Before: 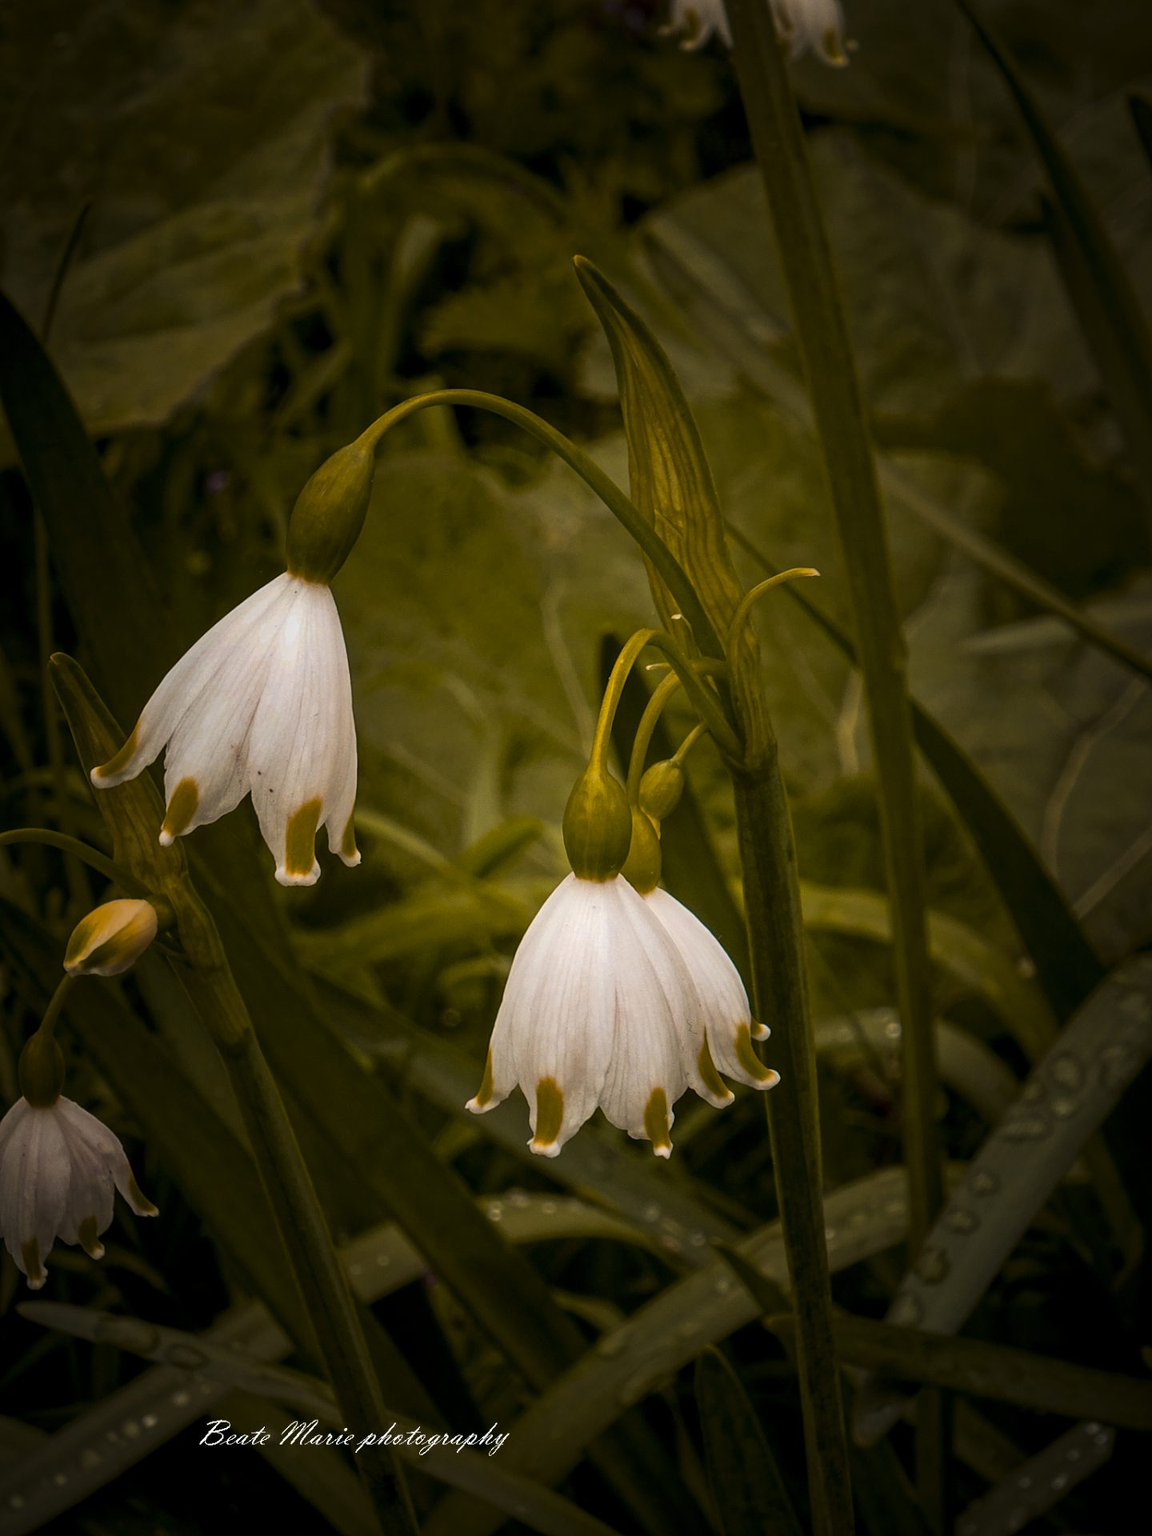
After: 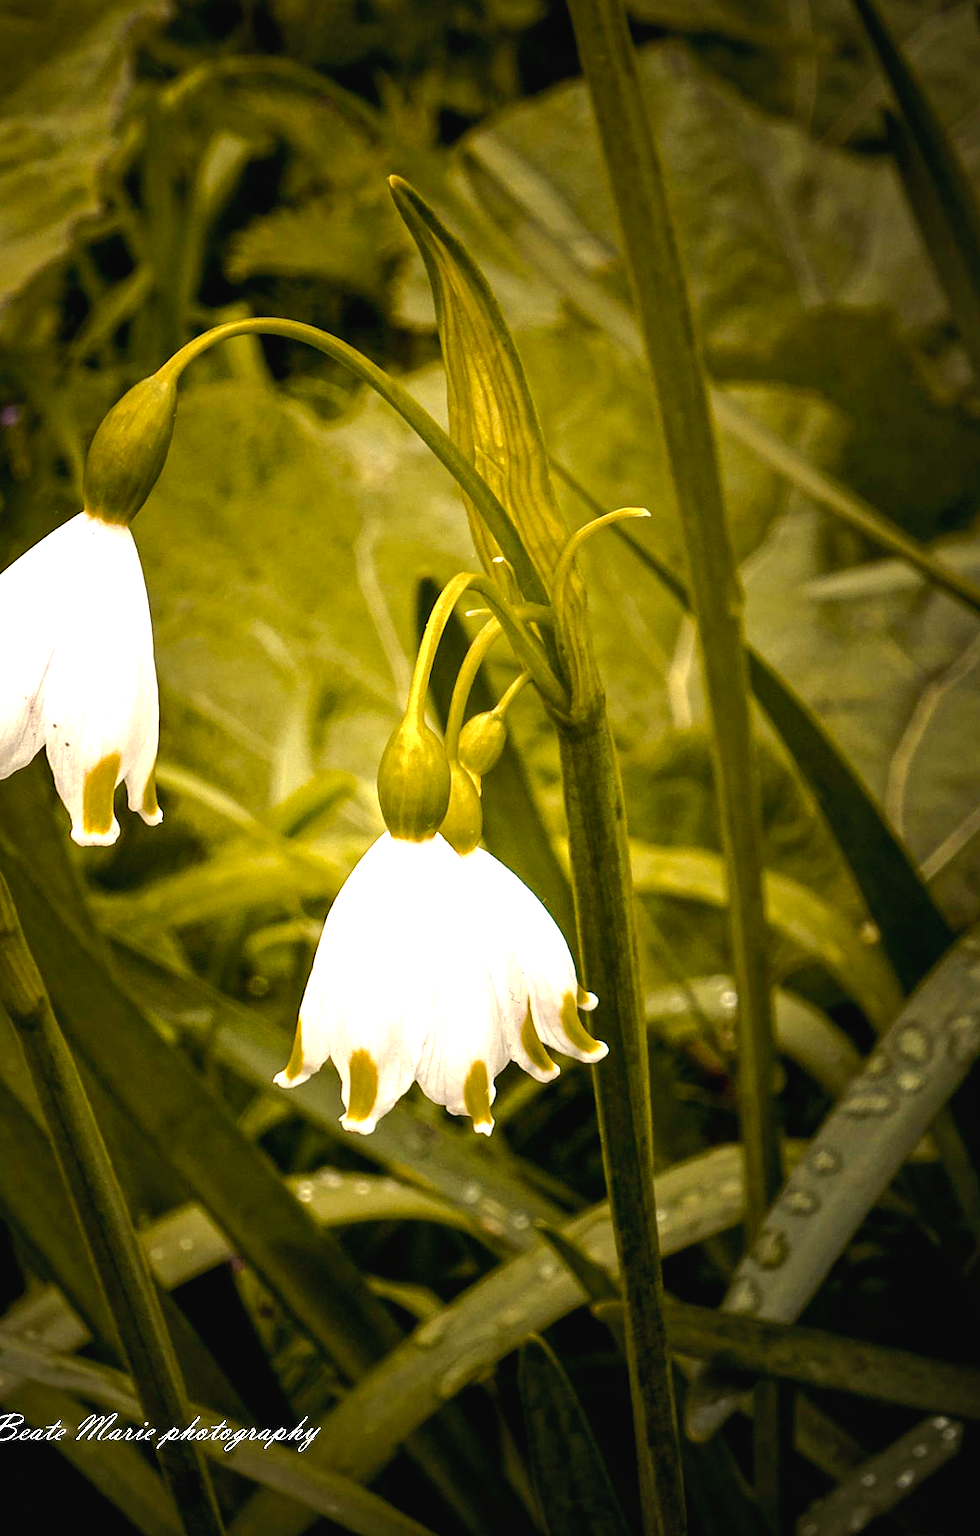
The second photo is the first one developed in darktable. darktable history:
crop and rotate: left 18.088%, top 5.934%, right 1.791%
tone curve: curves: ch0 [(0, 0.019) (0.11, 0.036) (0.259, 0.214) (0.378, 0.365) (0.499, 0.529) (1, 1)], preserve colors none
shadows and highlights: shadows 20.6, highlights -19.62, soften with gaussian
exposure: exposure 2.005 EV, compensate exposure bias true, compensate highlight preservation false
color zones: curves: ch0 [(0.25, 0.5) (0.428, 0.473) (0.75, 0.5)]; ch1 [(0.243, 0.479) (0.398, 0.452) (0.75, 0.5)]
